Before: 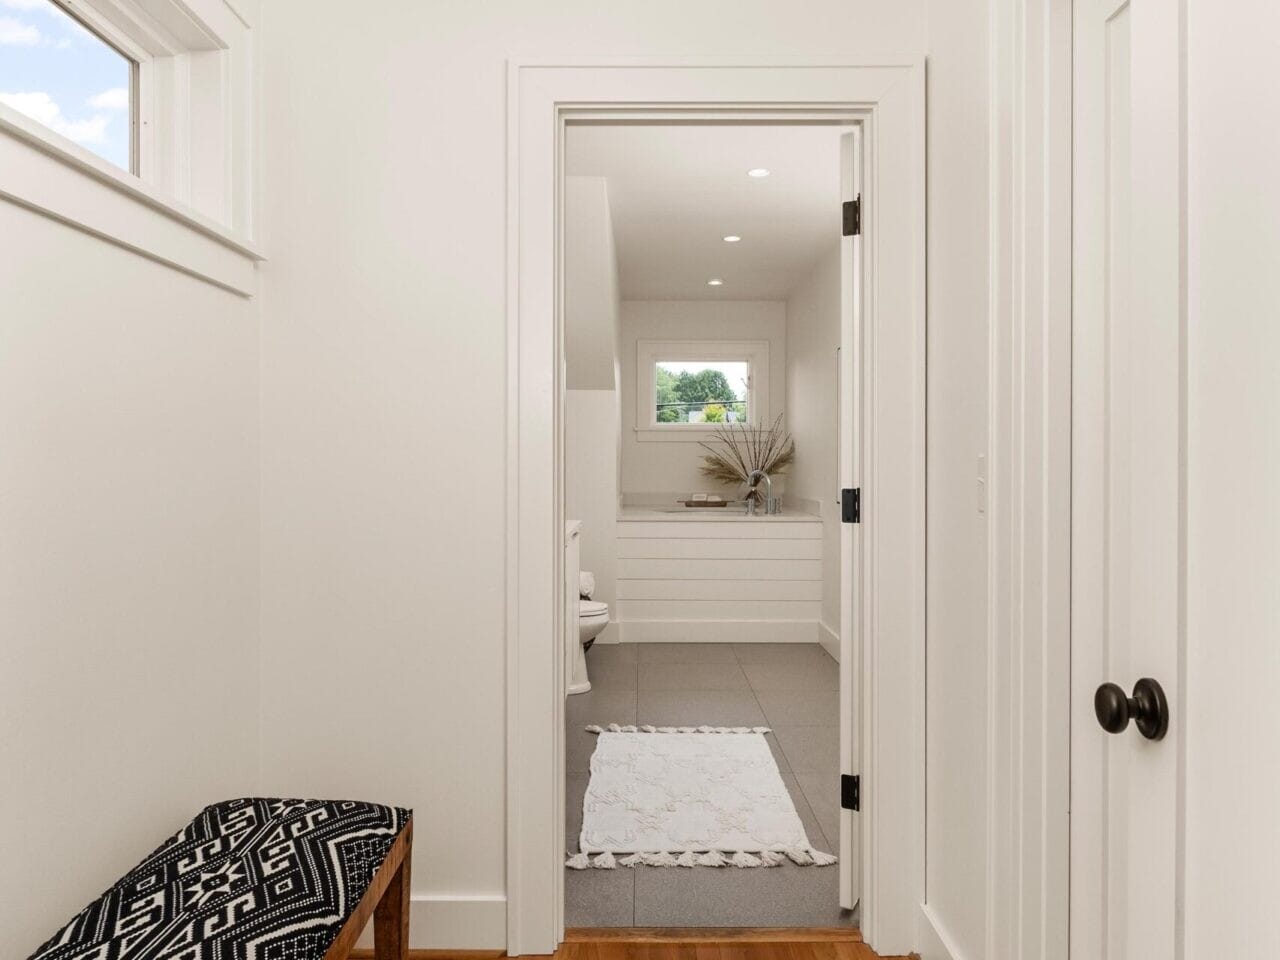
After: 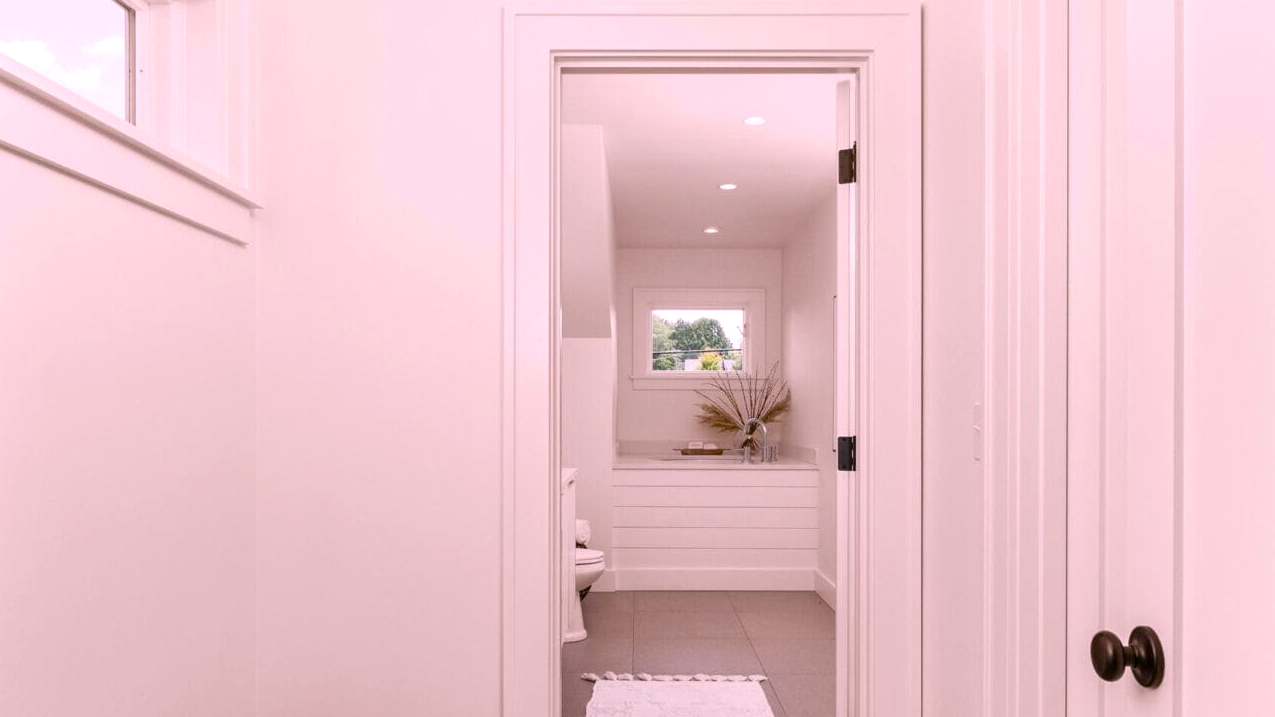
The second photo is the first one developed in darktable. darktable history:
crop: left 0.387%, top 5.469%, bottom 19.809%
color balance rgb: perceptual saturation grading › global saturation 20%, perceptual saturation grading › highlights -25%, perceptual saturation grading › shadows 50%, global vibrance -25%
white balance: red 1.188, blue 1.11
